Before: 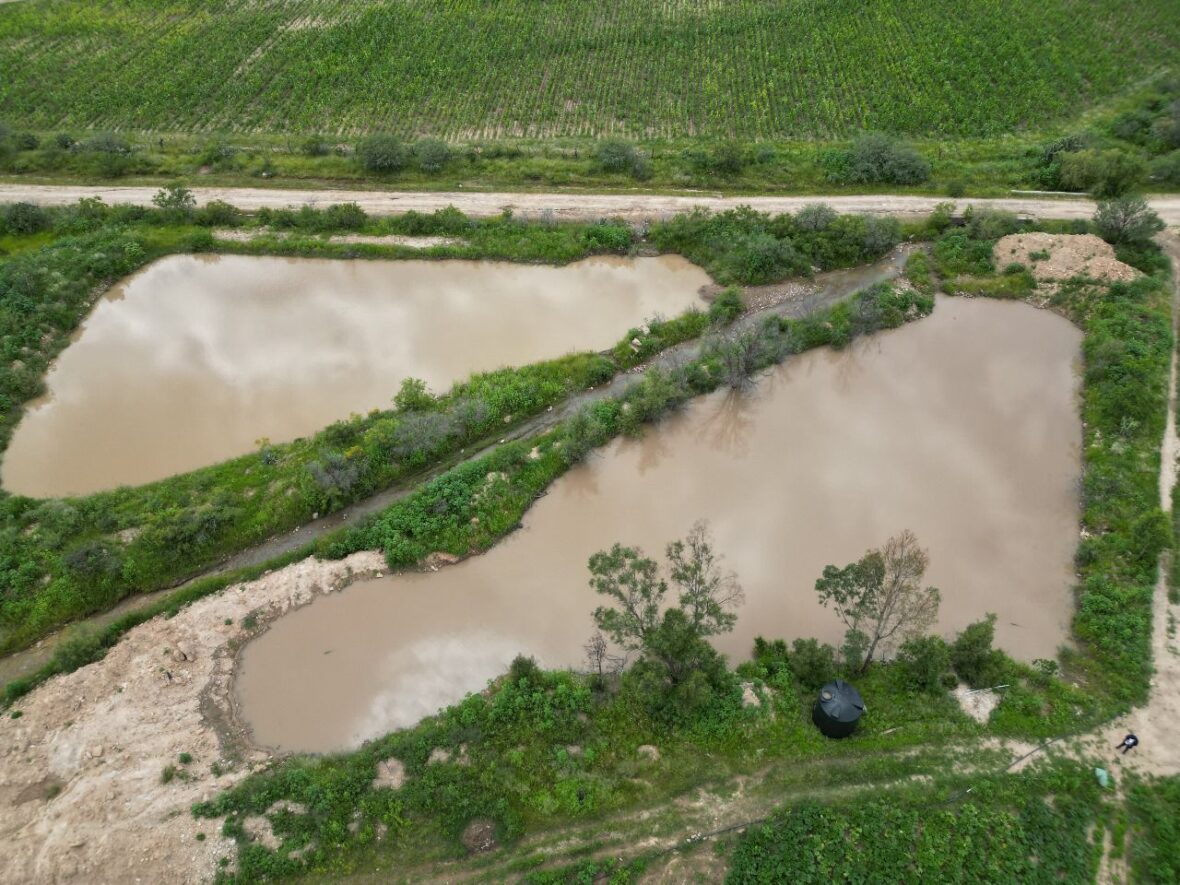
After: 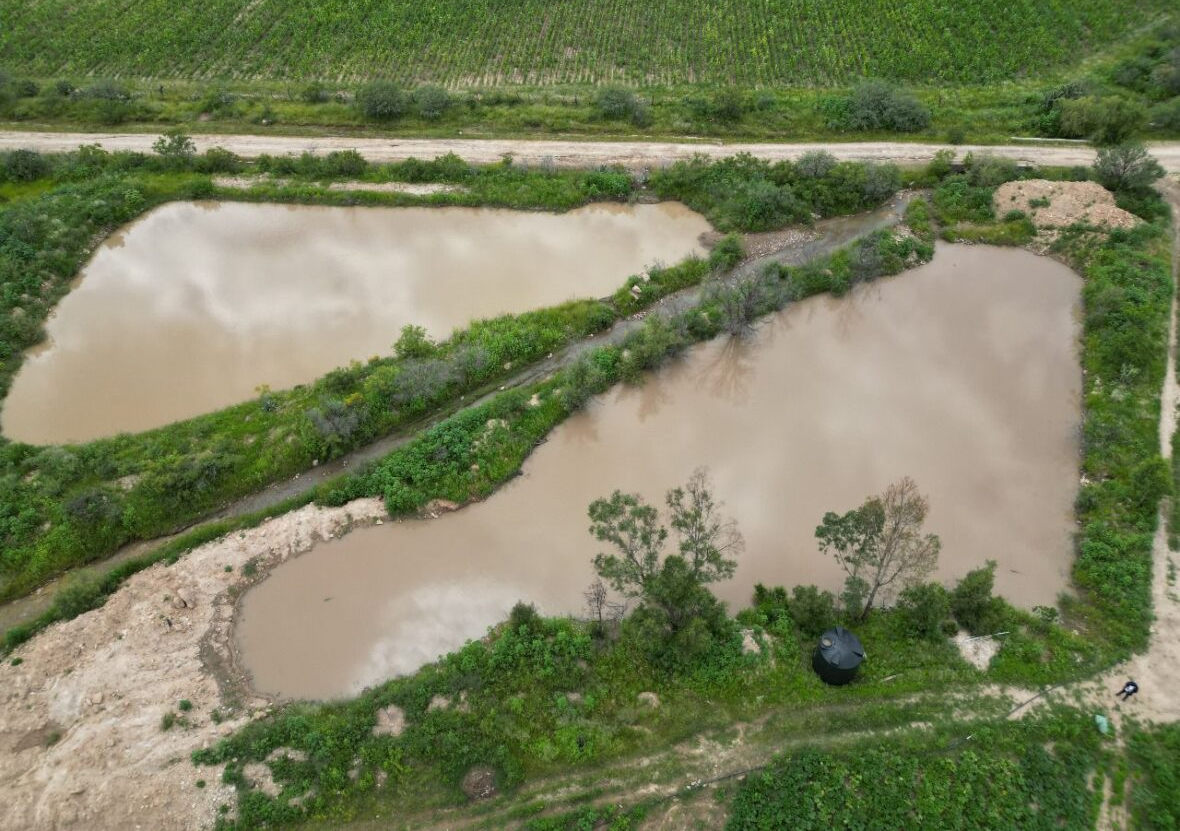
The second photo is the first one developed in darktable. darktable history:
crop and rotate: top 6.038%
